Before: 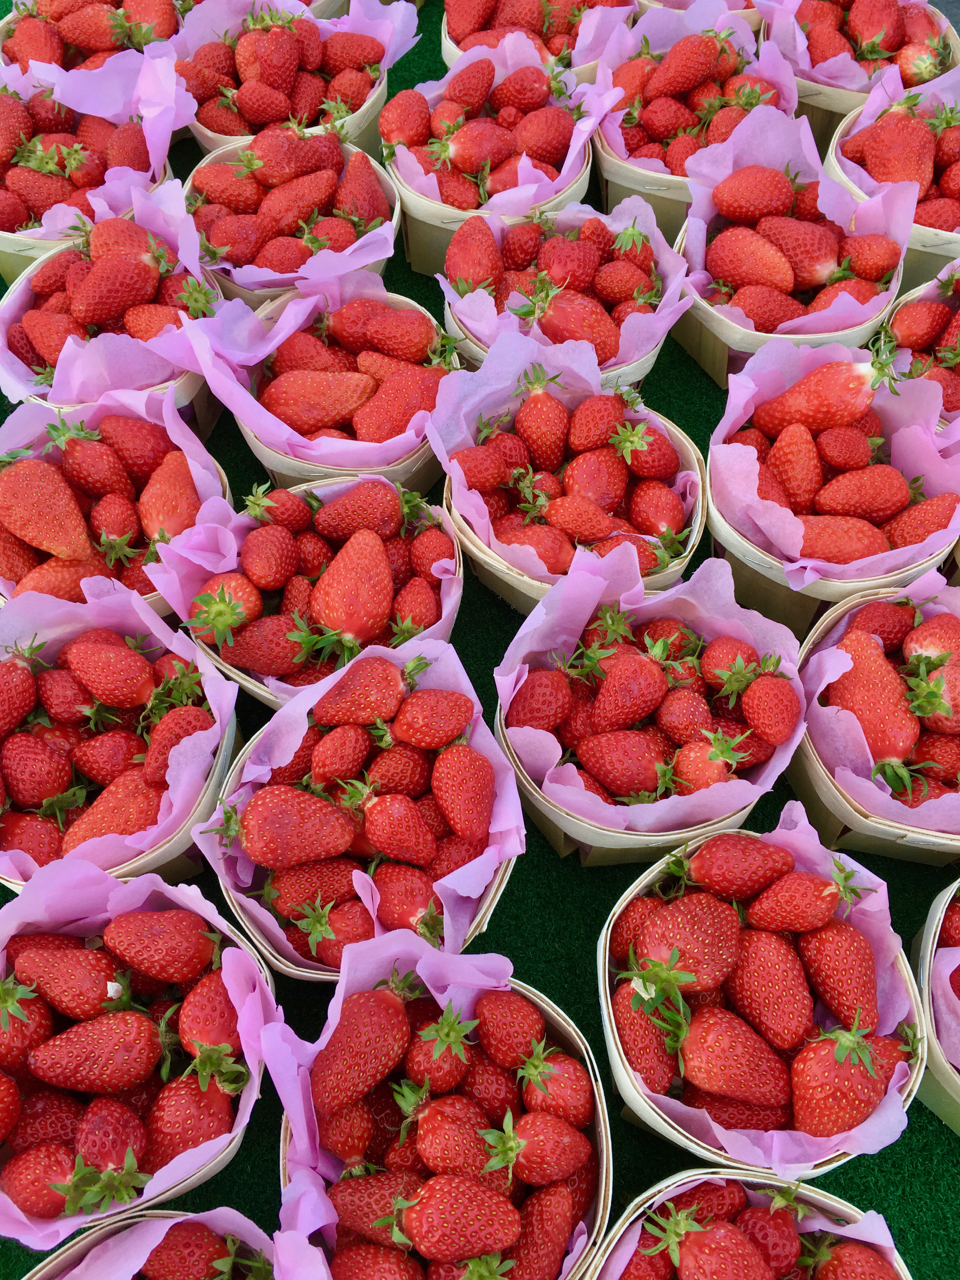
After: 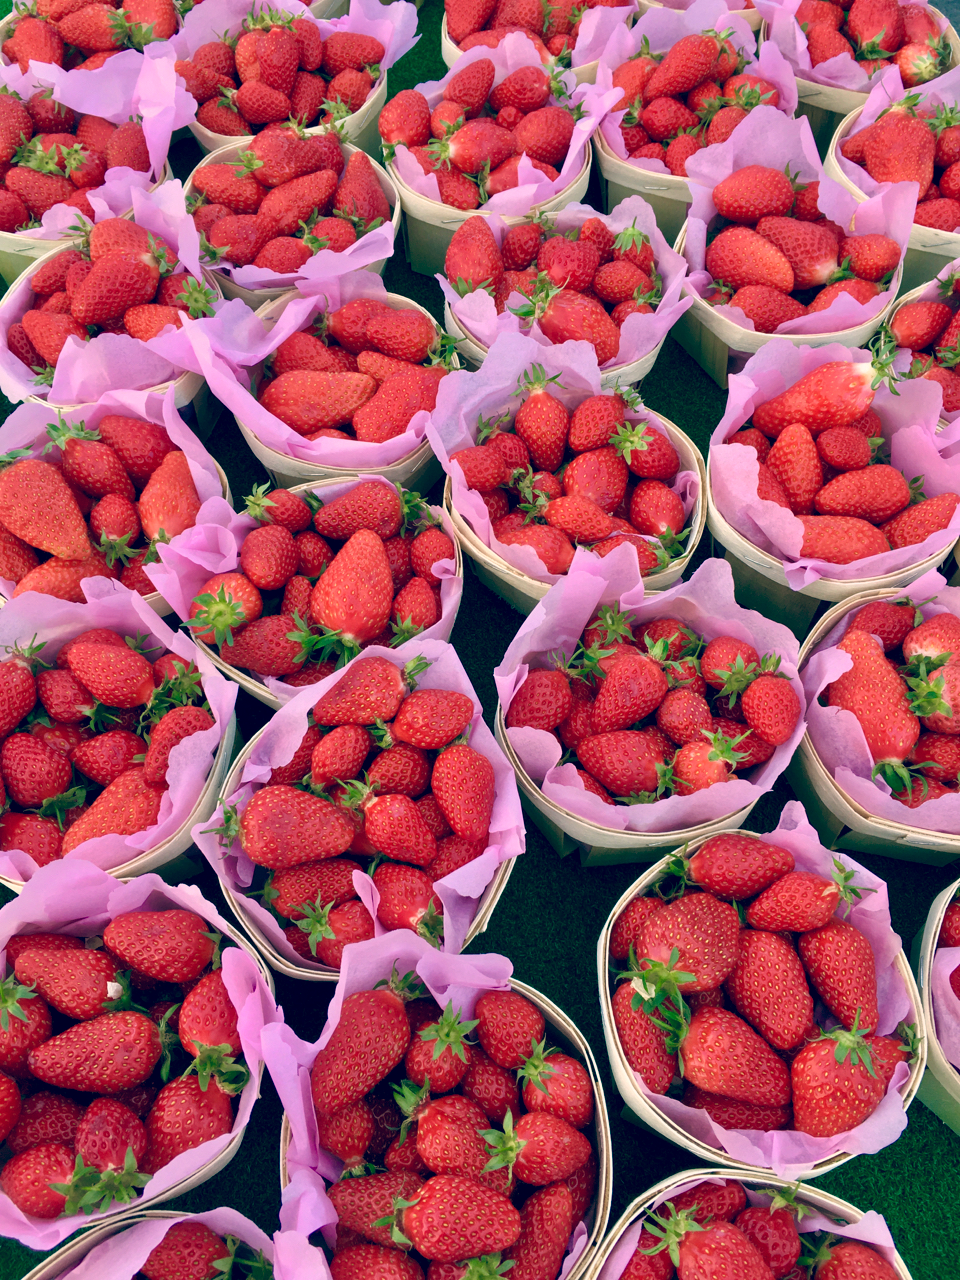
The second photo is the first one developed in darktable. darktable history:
exposure: black level correction 0.01, exposure 0.011 EV, compensate highlight preservation false
color balance: lift [1.006, 0.985, 1.002, 1.015], gamma [1, 0.953, 1.008, 1.047], gain [1.076, 1.13, 1.004, 0.87]
